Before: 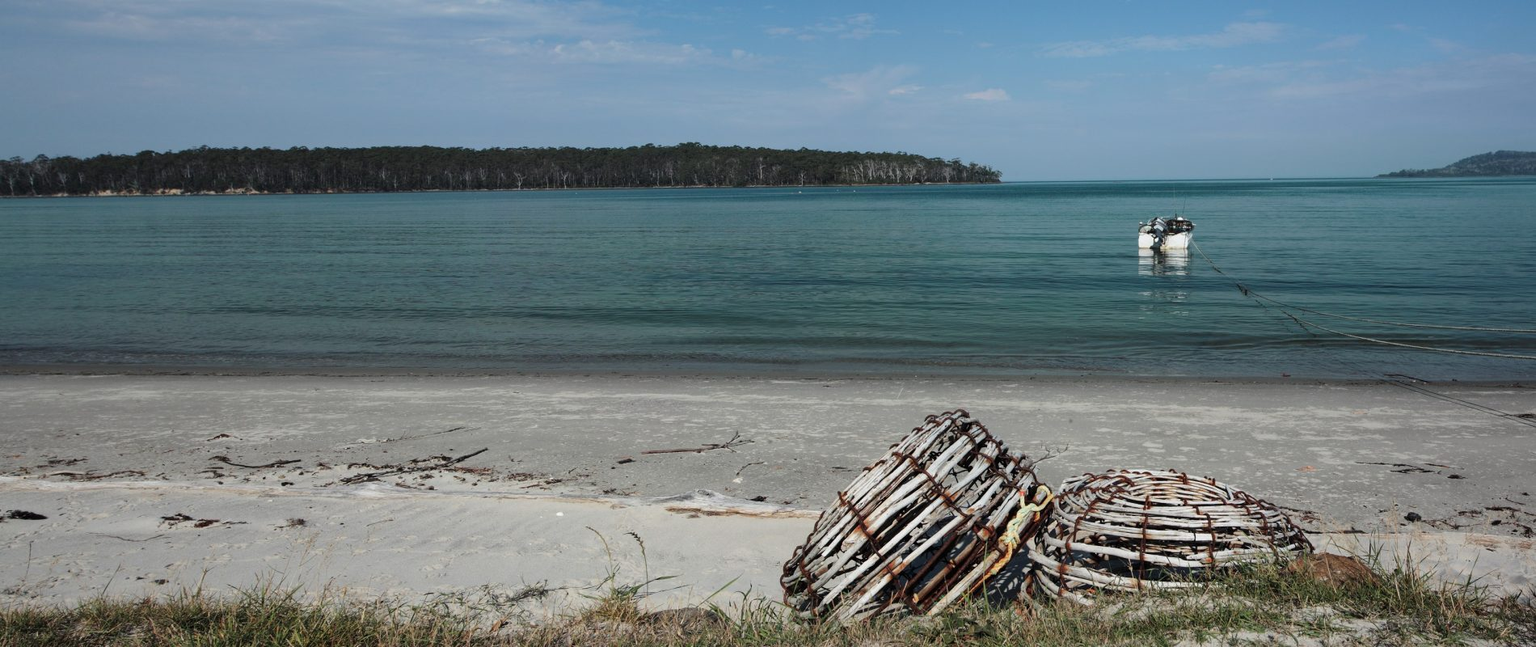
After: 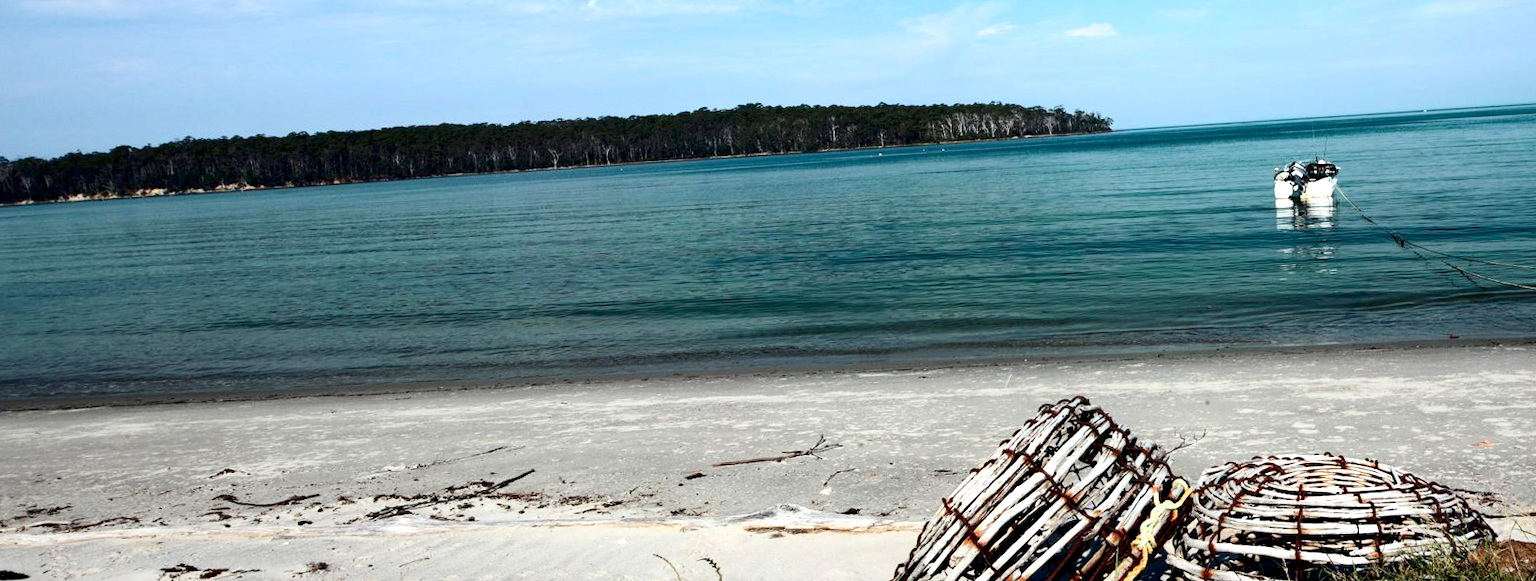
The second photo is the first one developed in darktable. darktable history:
exposure: black level correction 0.011, exposure 1.088 EV, compensate exposure bias true, compensate highlight preservation false
graduated density: rotation -180°, offset 27.42
crop: top 7.49%, right 9.717%, bottom 11.943%
white balance: emerald 1
contrast brightness saturation: contrast 0.2, brightness -0.11, saturation 0.1
rotate and perspective: rotation -3°, crop left 0.031, crop right 0.968, crop top 0.07, crop bottom 0.93
